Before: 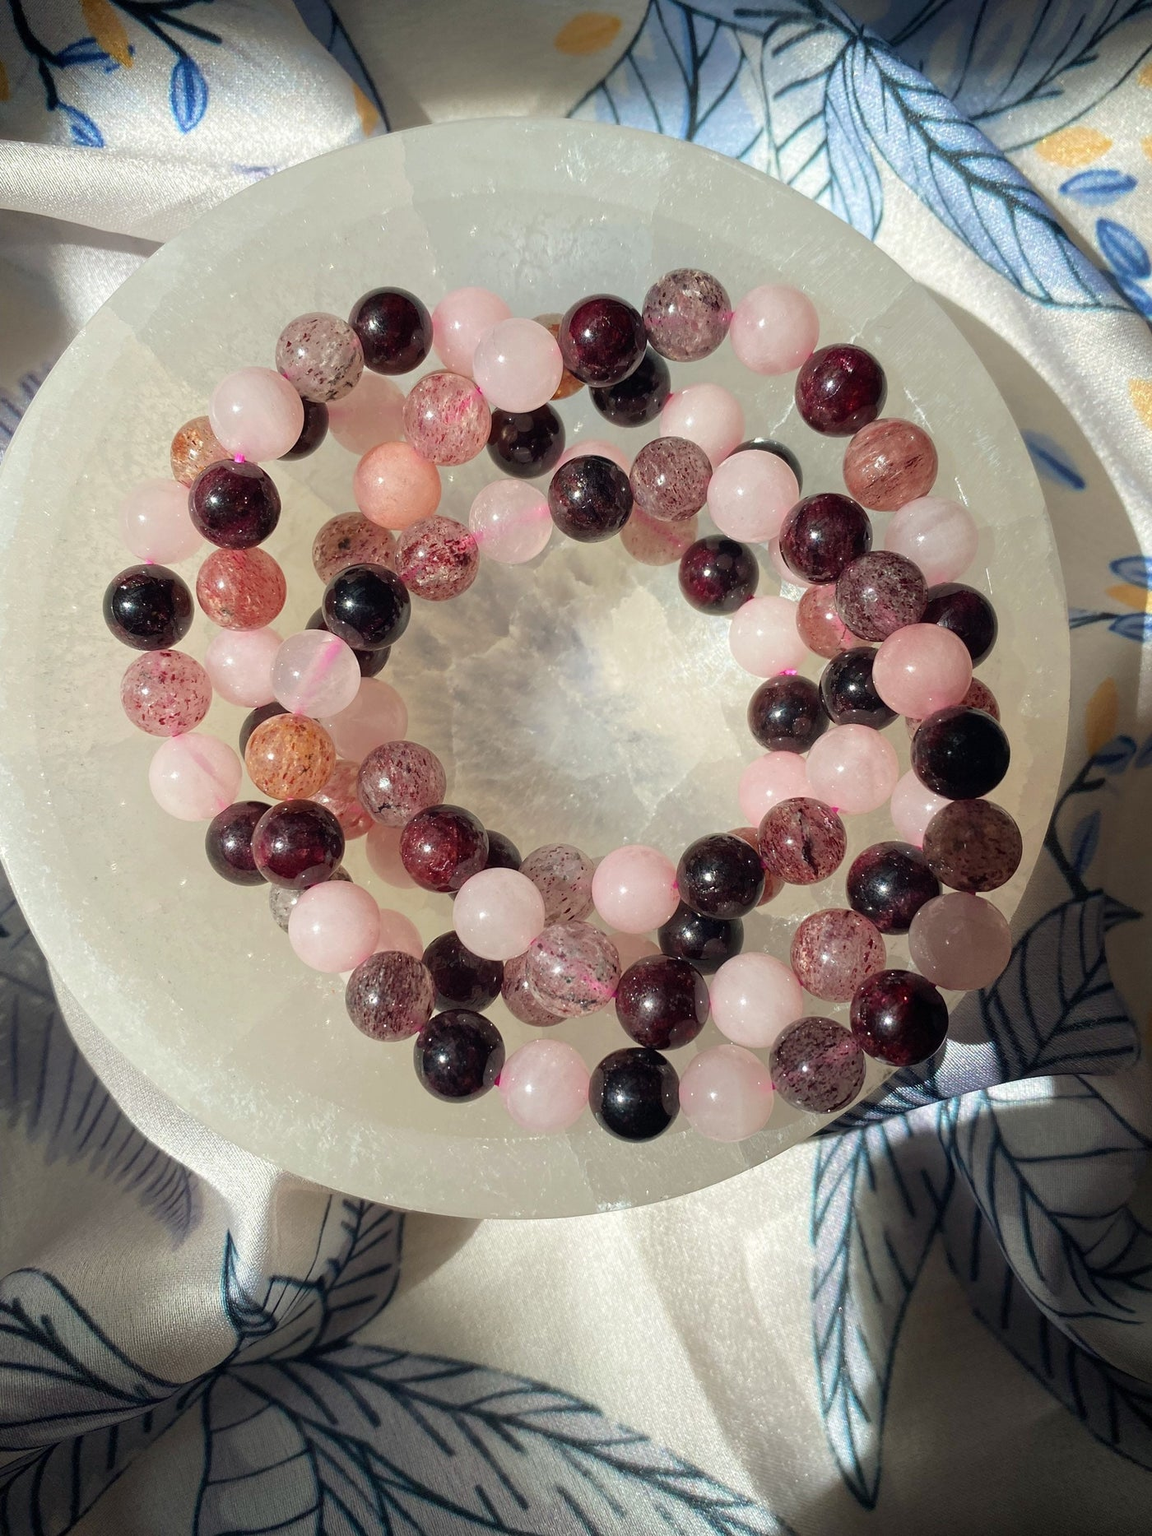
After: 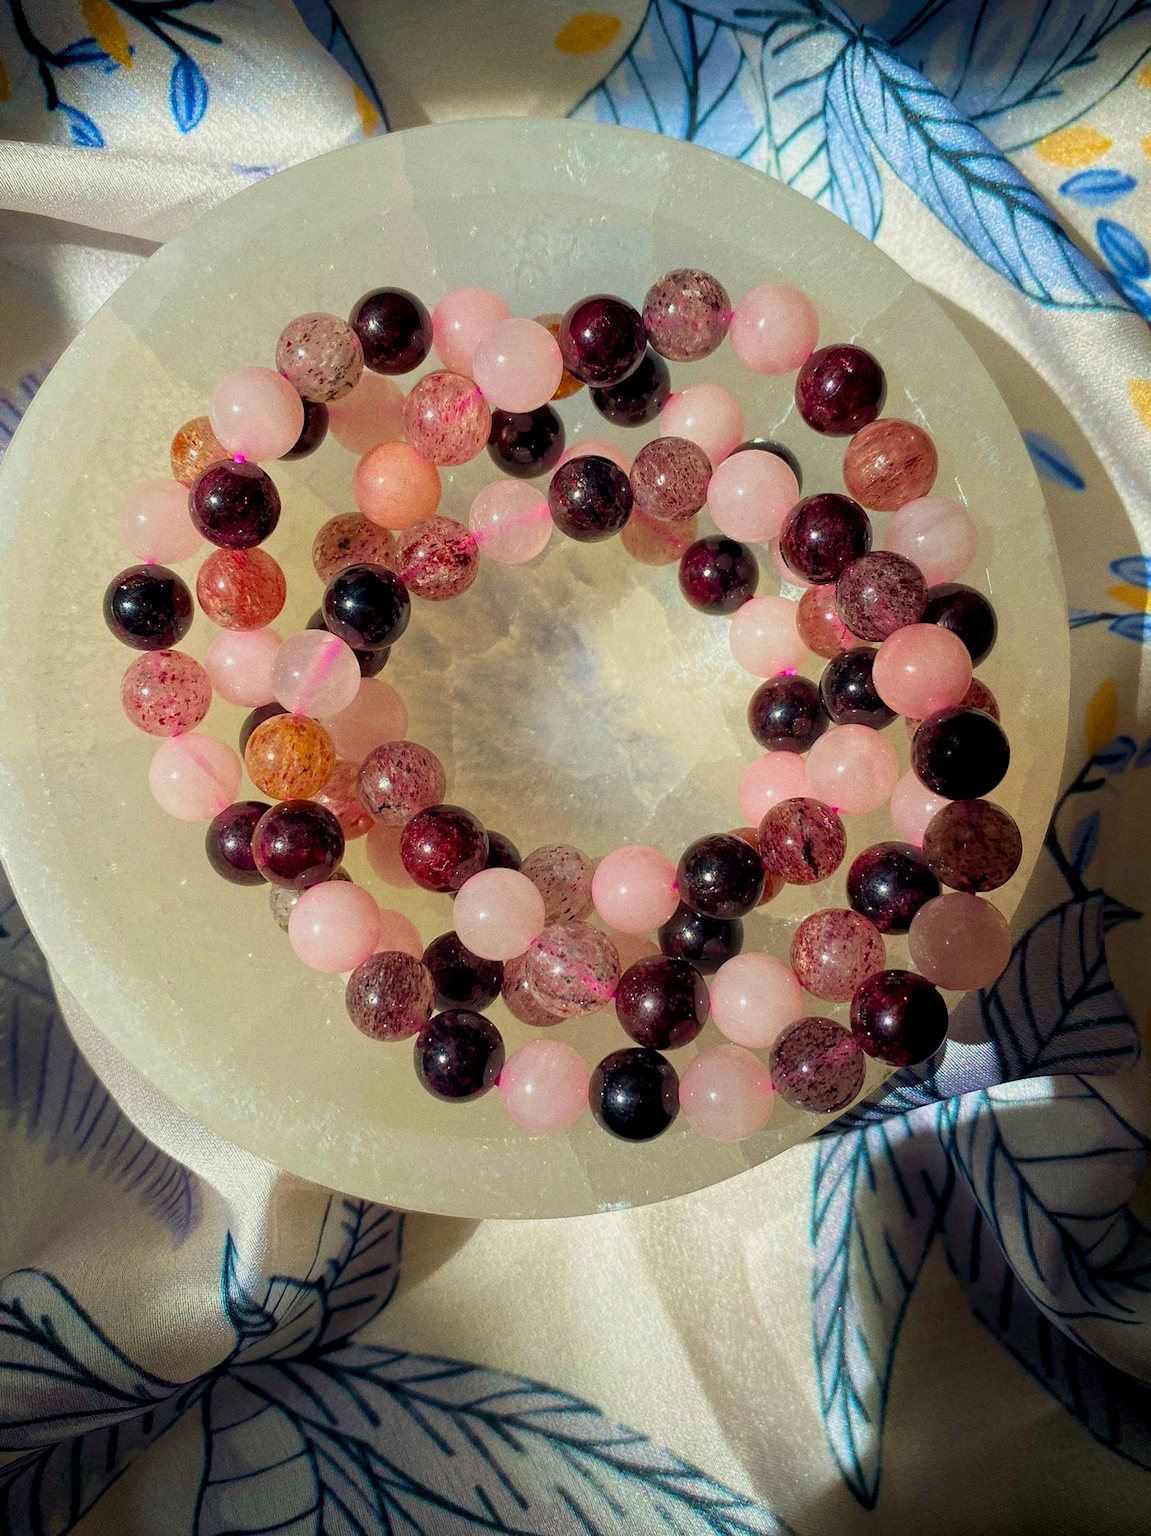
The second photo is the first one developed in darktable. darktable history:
exposure: black level correction 0.006, exposure -0.226 EV, compensate highlight preservation false
color balance rgb: linear chroma grading › global chroma 15%, perceptual saturation grading › global saturation 30%
white balance: emerald 1
grain: coarseness 3.21 ISO
velvia: on, module defaults
